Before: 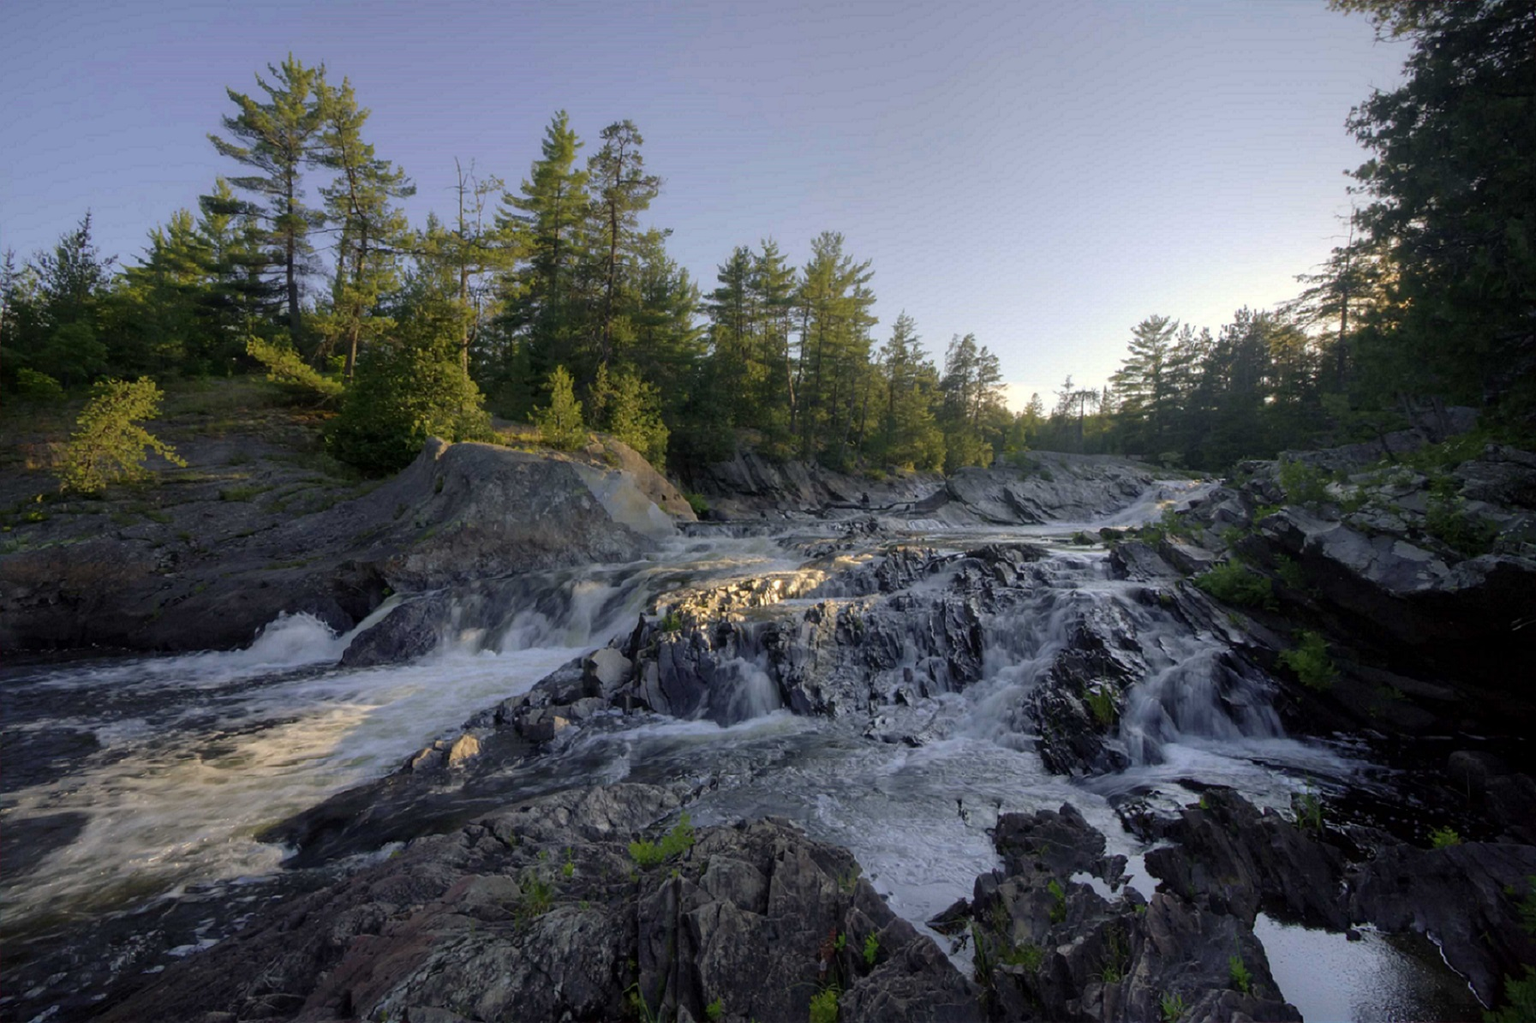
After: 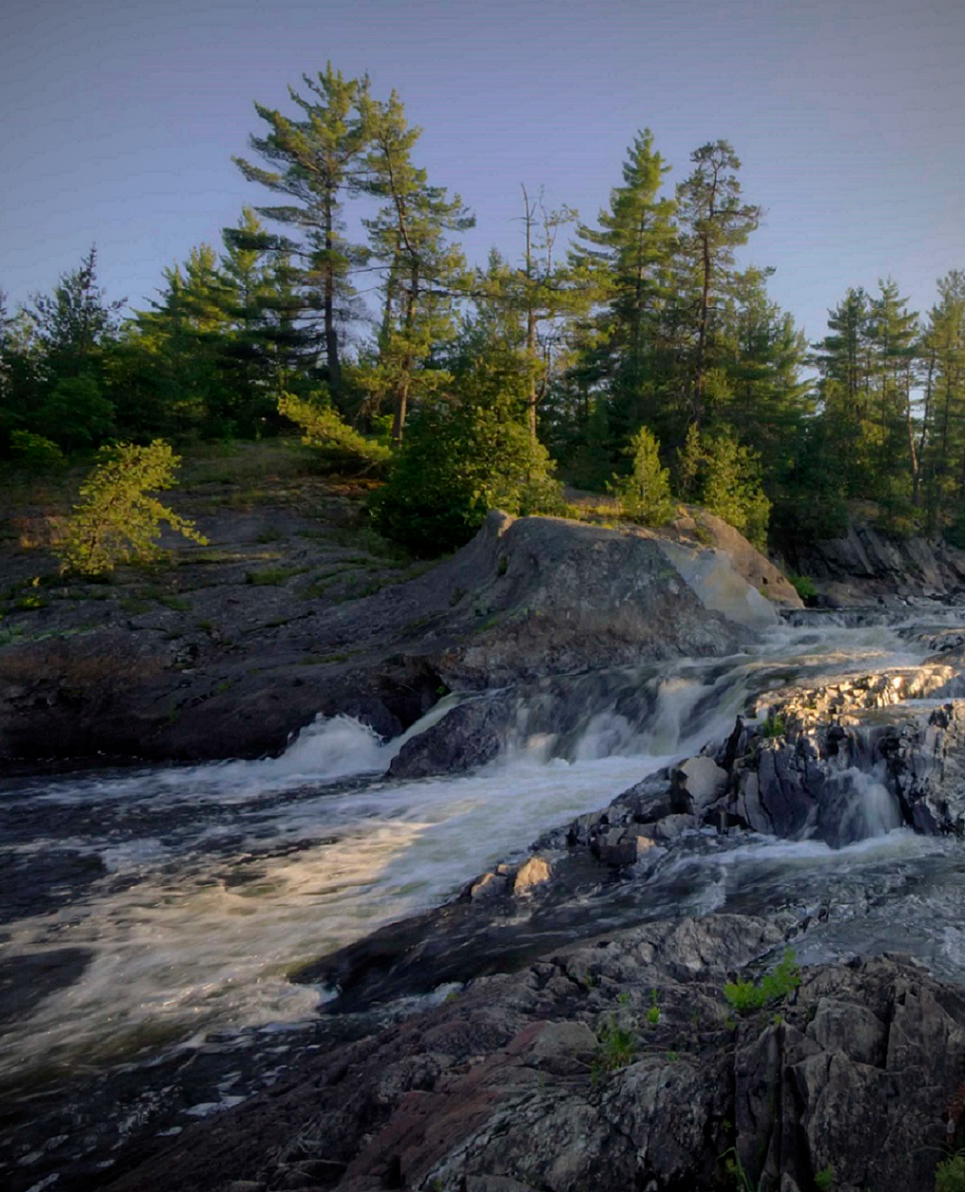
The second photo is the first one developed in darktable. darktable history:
crop: left 0.587%, right 45.588%, bottom 0.086%
vignetting: fall-off radius 60.92%
